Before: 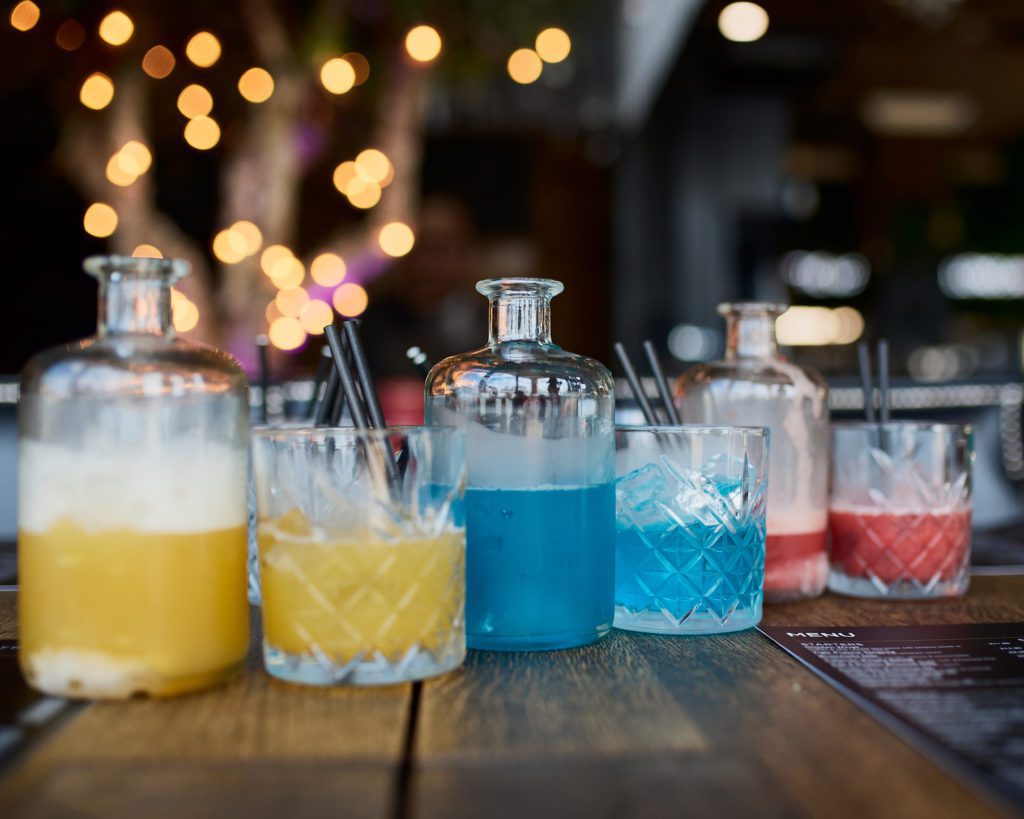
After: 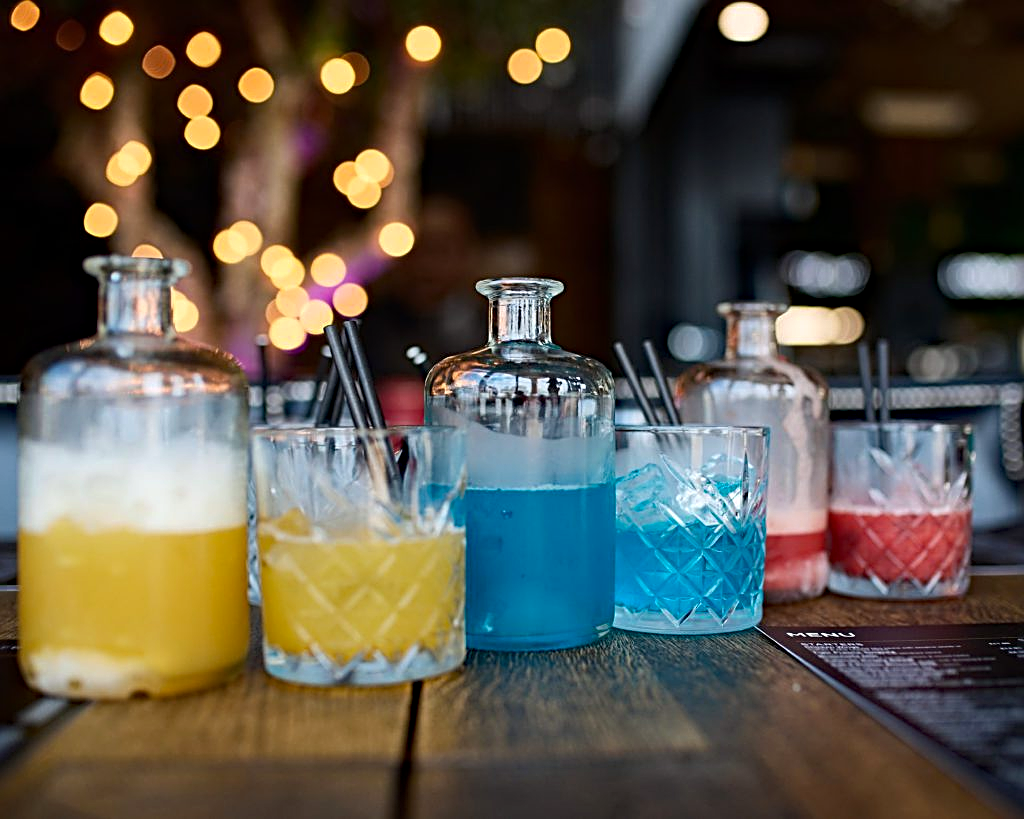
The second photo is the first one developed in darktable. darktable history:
haze removal: strength 0.287, distance 0.256, compatibility mode true
sharpen: radius 2.555, amount 0.652
